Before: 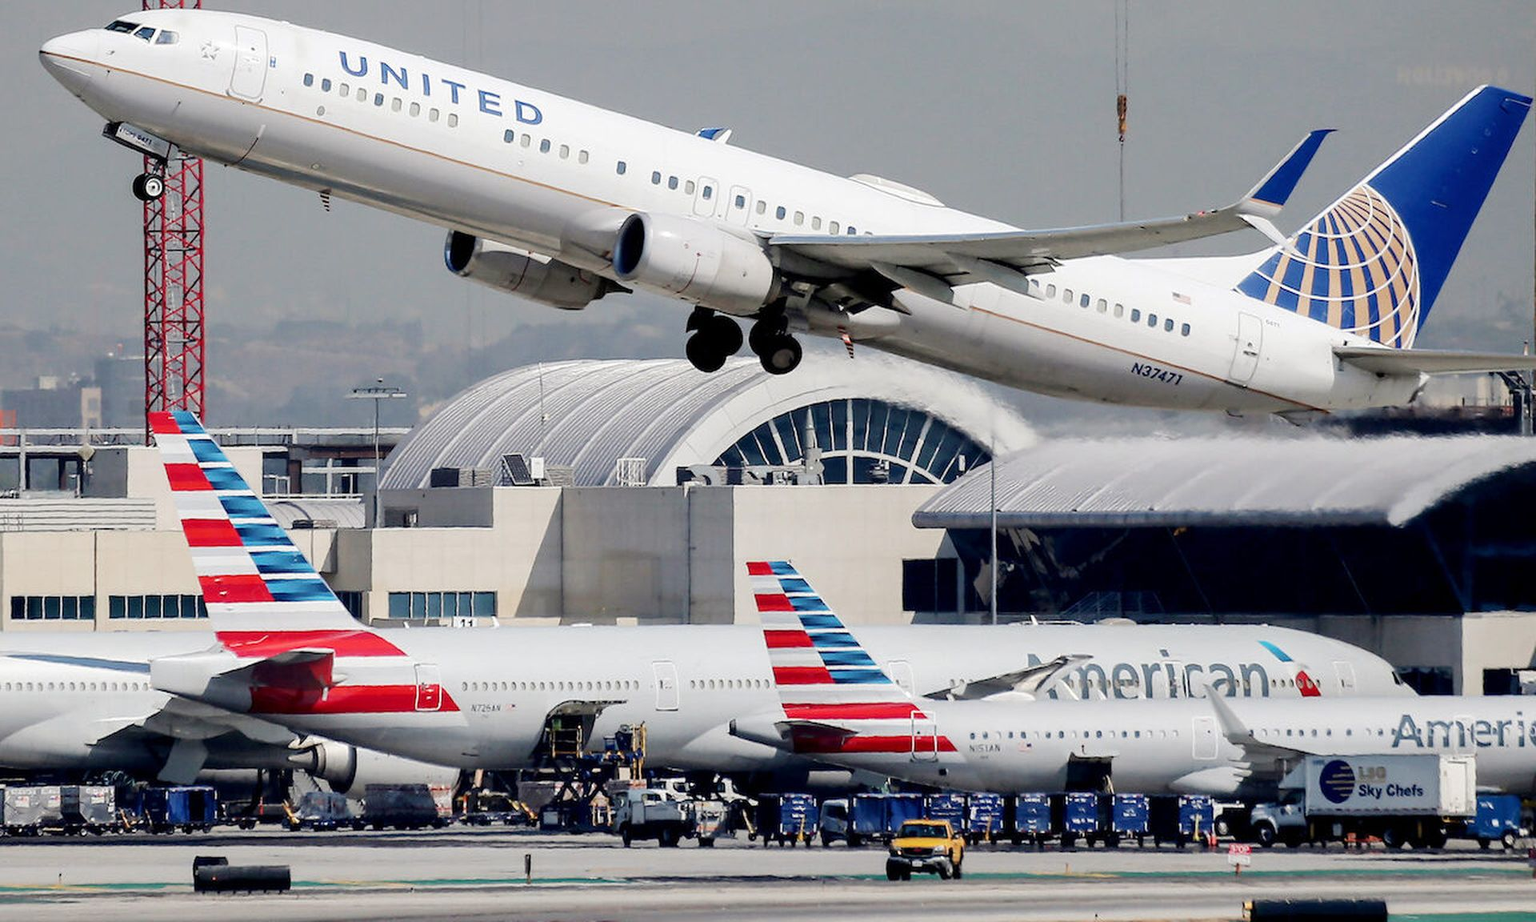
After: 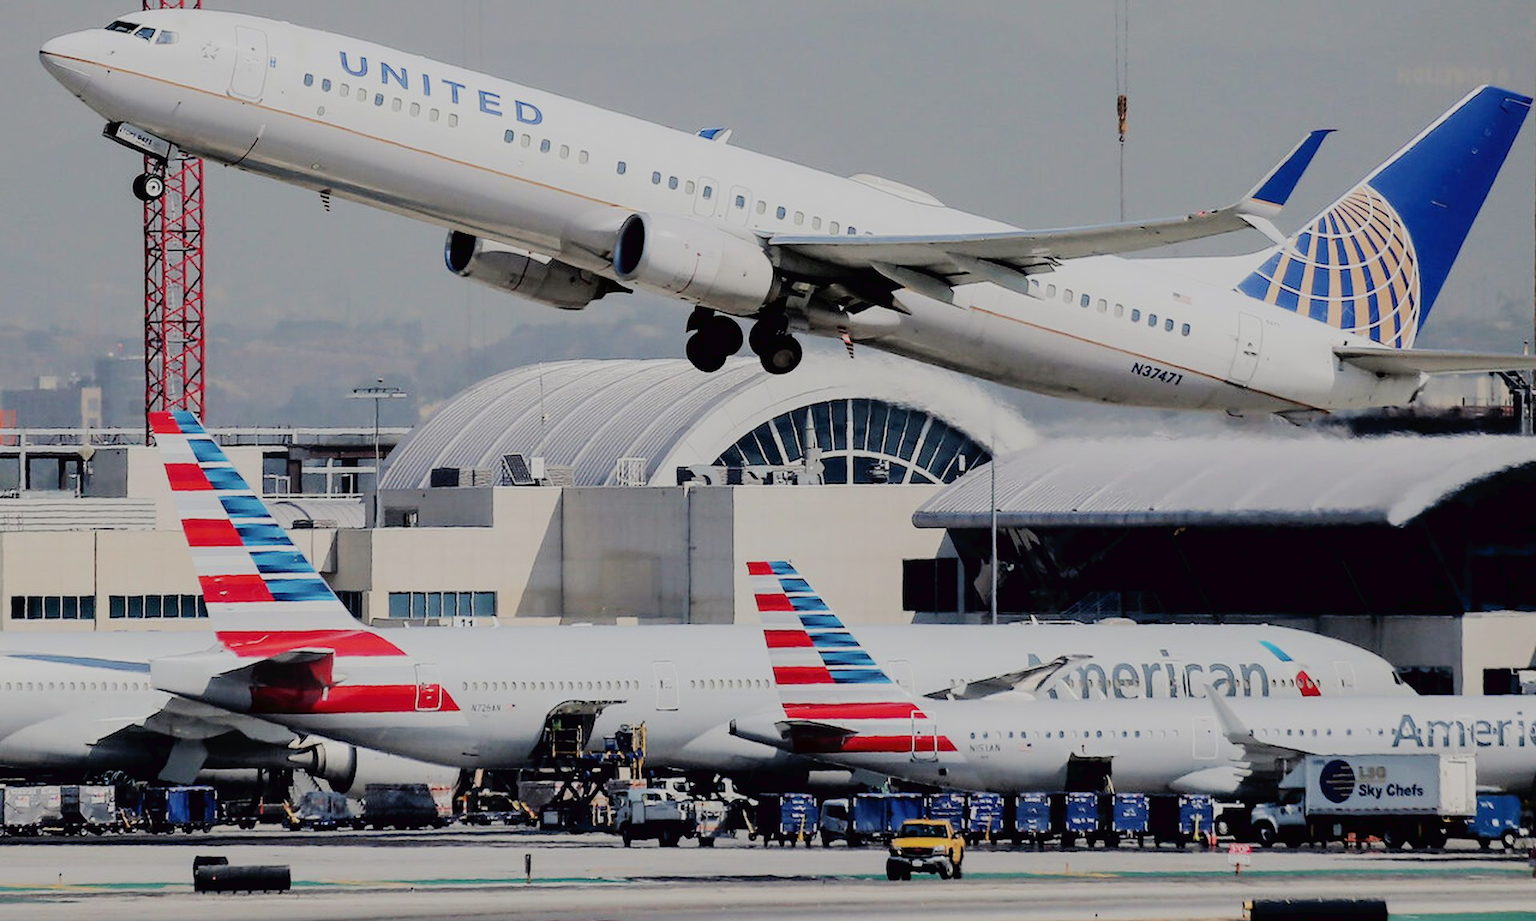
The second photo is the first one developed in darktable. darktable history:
filmic rgb: black relative exposure -6.15 EV, white relative exposure 6.96 EV, hardness 2.23, color science v6 (2022)
tone curve: curves: ch0 [(0, 0) (0.003, 0.022) (0.011, 0.027) (0.025, 0.038) (0.044, 0.056) (0.069, 0.081) (0.1, 0.11) (0.136, 0.145) (0.177, 0.185) (0.224, 0.229) (0.277, 0.278) (0.335, 0.335) (0.399, 0.399) (0.468, 0.468) (0.543, 0.543) (0.623, 0.623) (0.709, 0.705) (0.801, 0.793) (0.898, 0.887) (1, 1)], preserve colors none
